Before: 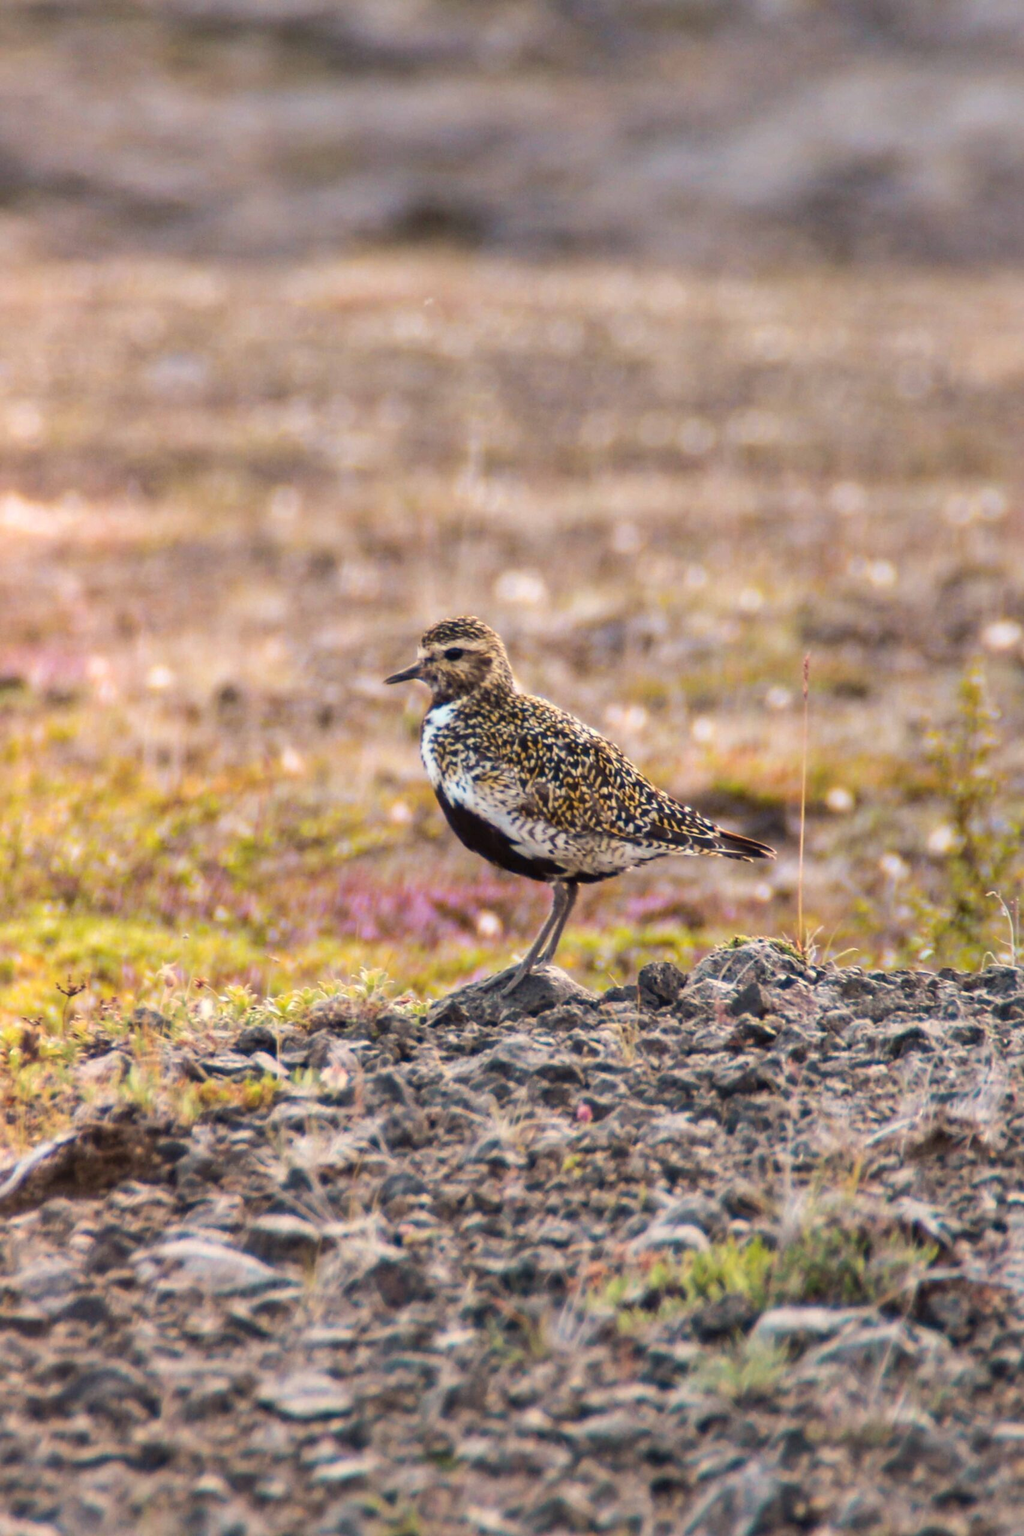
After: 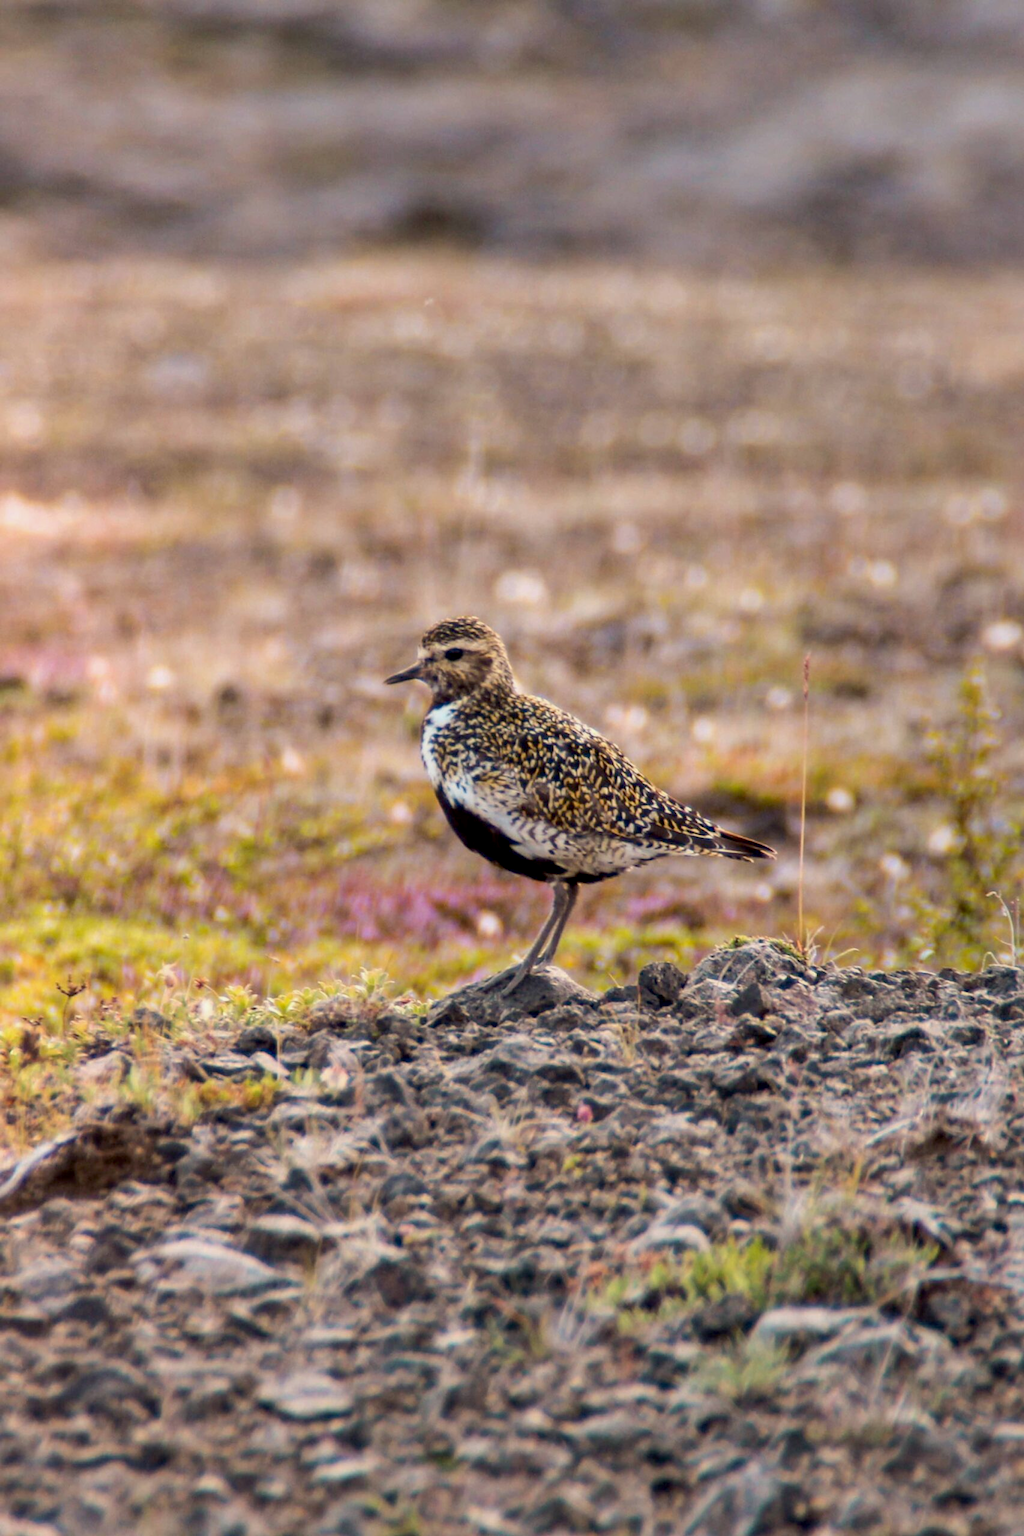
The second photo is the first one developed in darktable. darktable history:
tone equalizer: on, module defaults
exposure: black level correction 0.009, exposure -0.161 EV, compensate highlight preservation false
